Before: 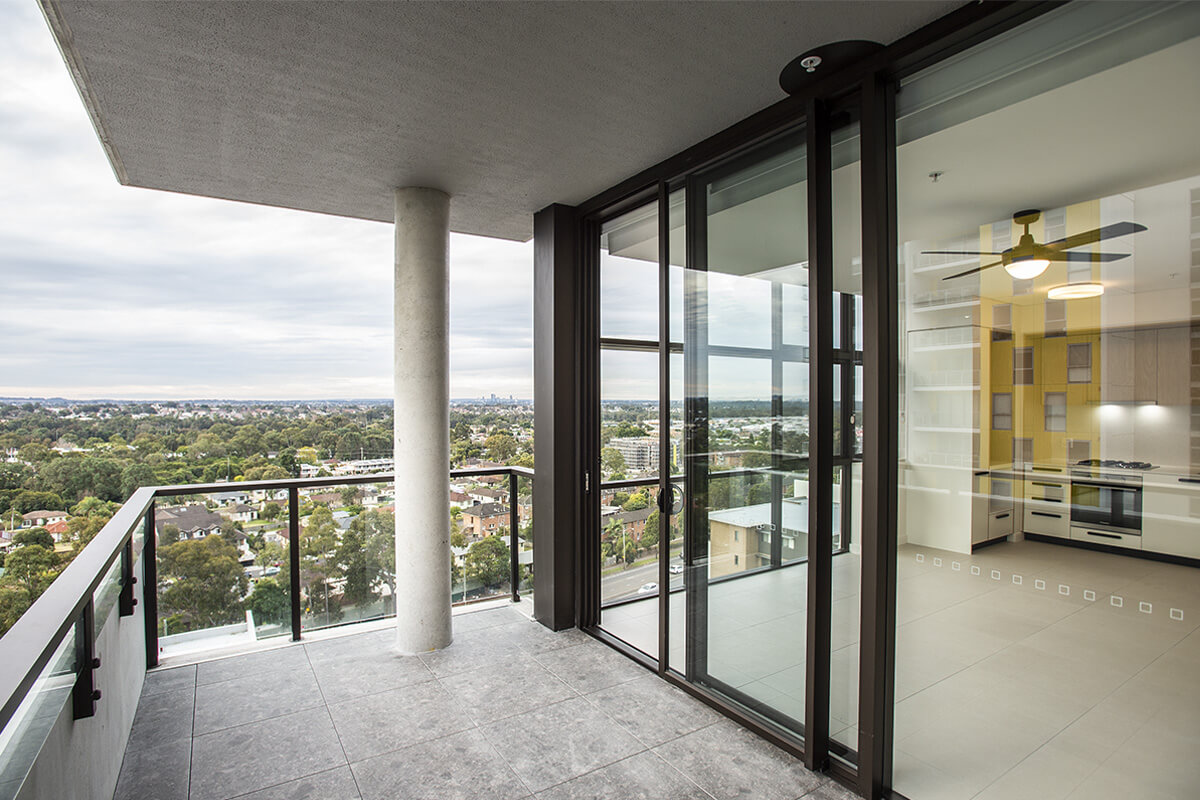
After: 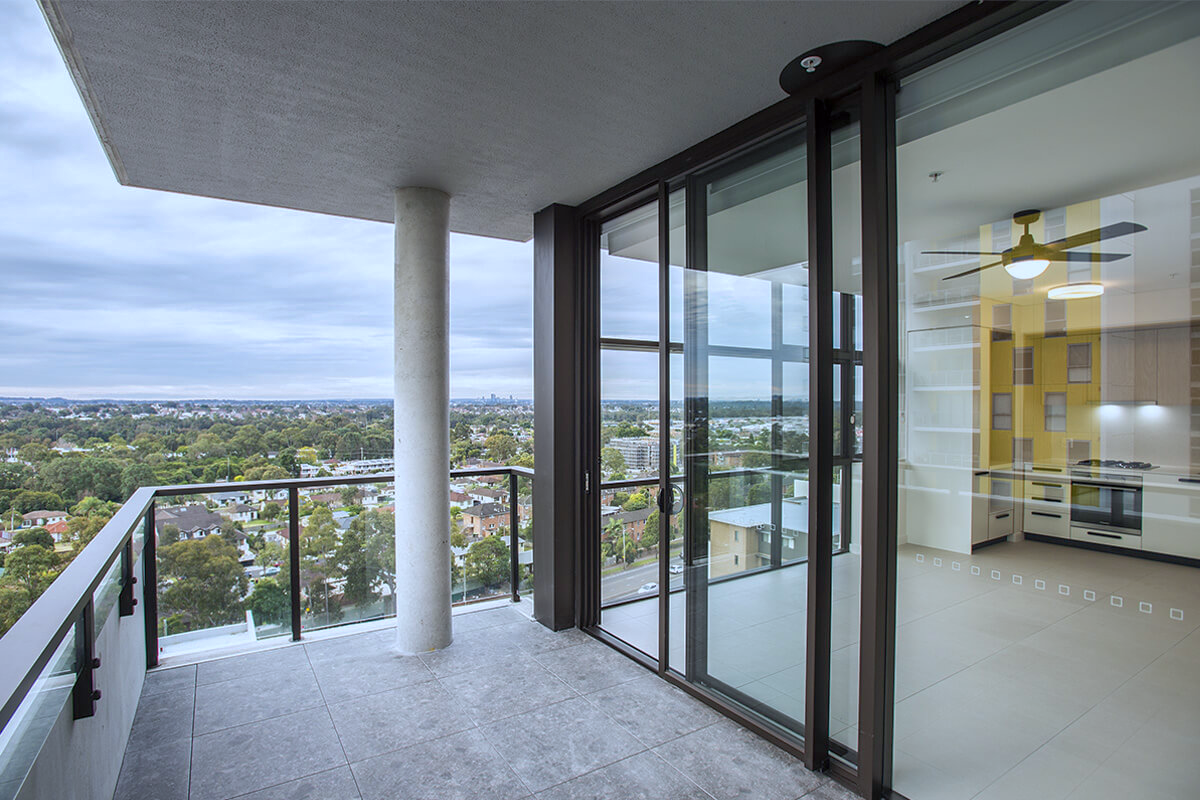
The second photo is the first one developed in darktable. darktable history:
color calibration: output R [0.994, 0.059, -0.119, 0], output G [-0.036, 1.09, -0.119, 0], output B [0.078, -0.108, 0.961, 0], illuminant custom, x 0.371, y 0.382, temperature 4281.14 K
shadows and highlights: on, module defaults
